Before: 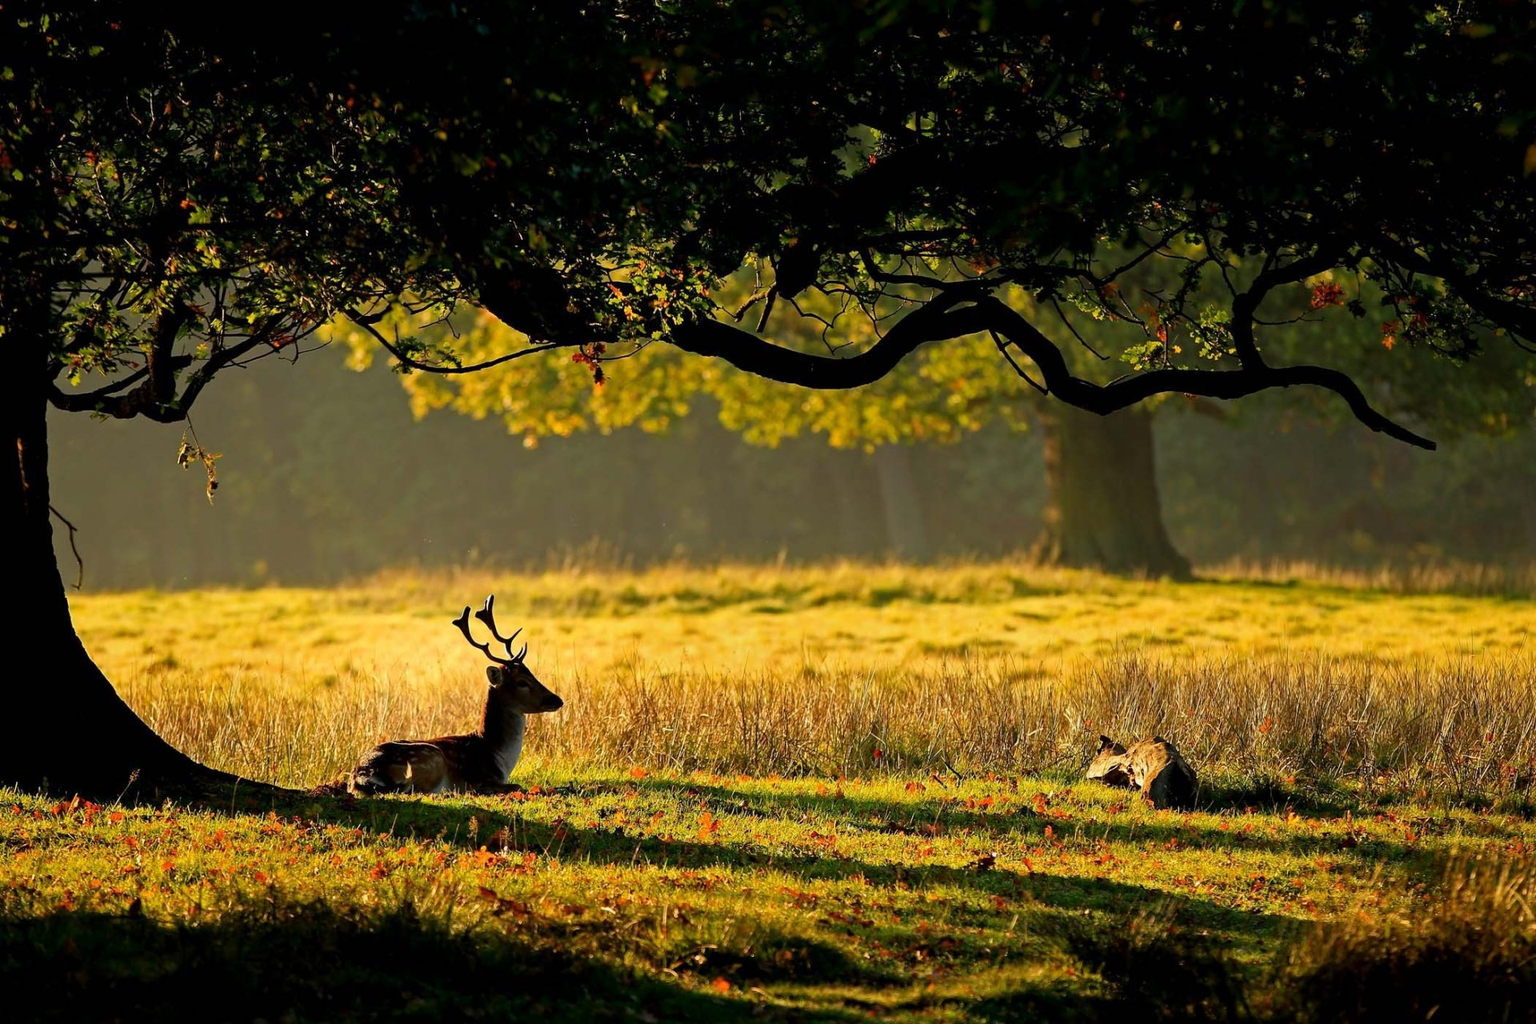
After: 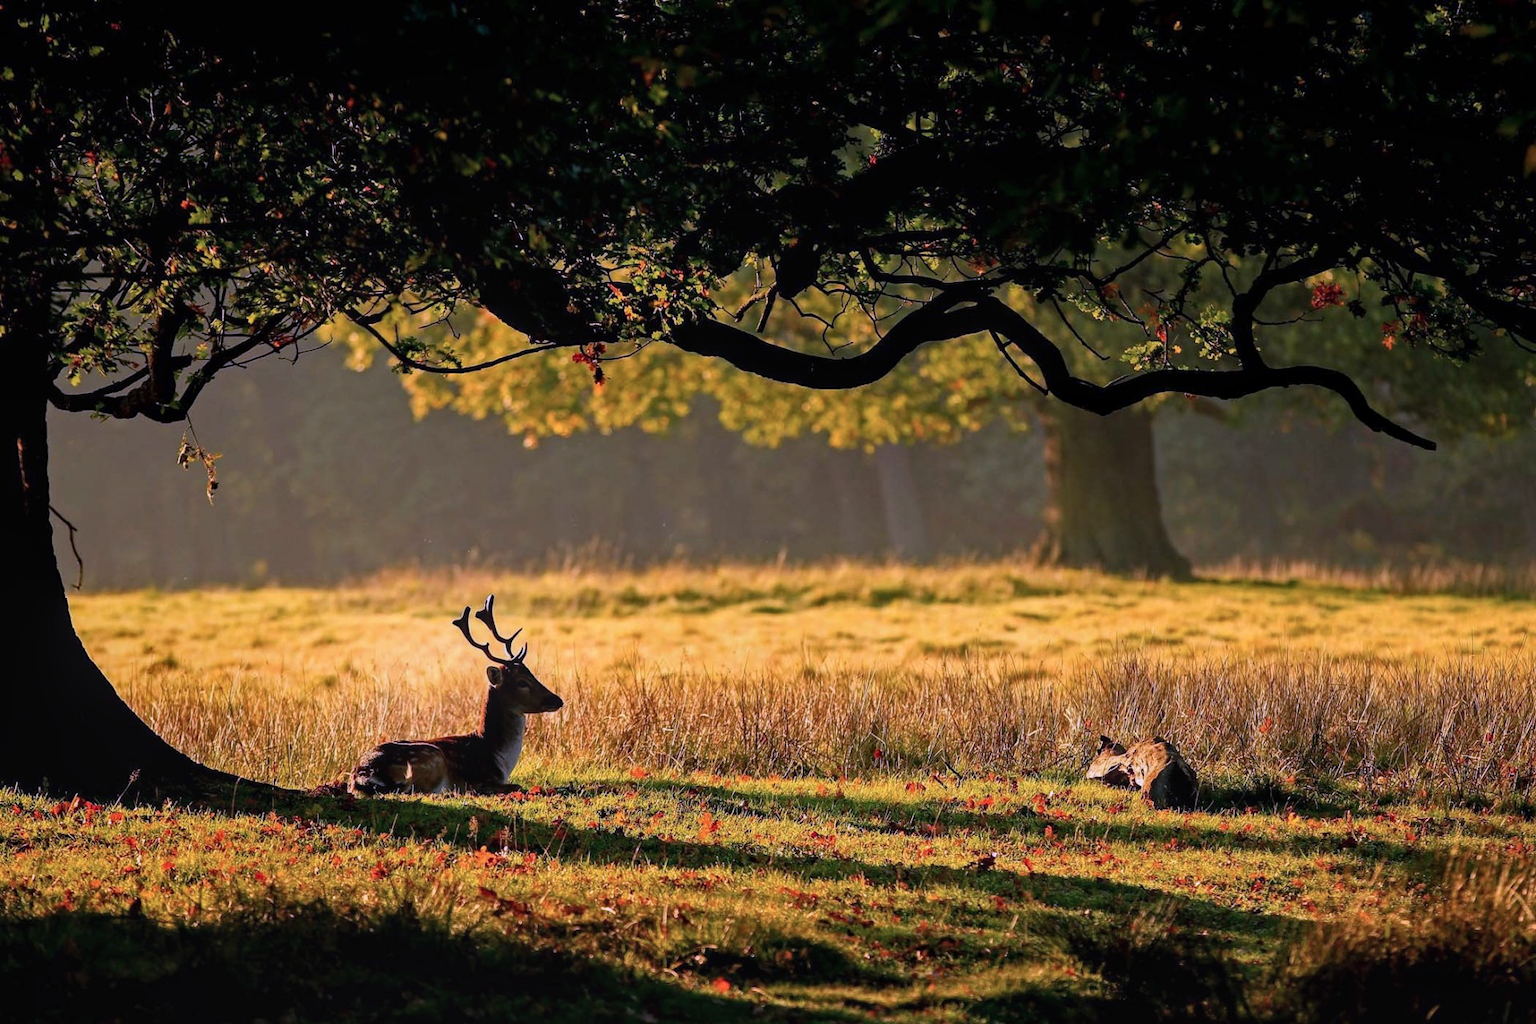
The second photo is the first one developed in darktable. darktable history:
color correction: highlights a* 15.46, highlights b* -20.56
local contrast: detail 110%
tone equalizer: on, module defaults
white balance: red 0.954, blue 1.079
